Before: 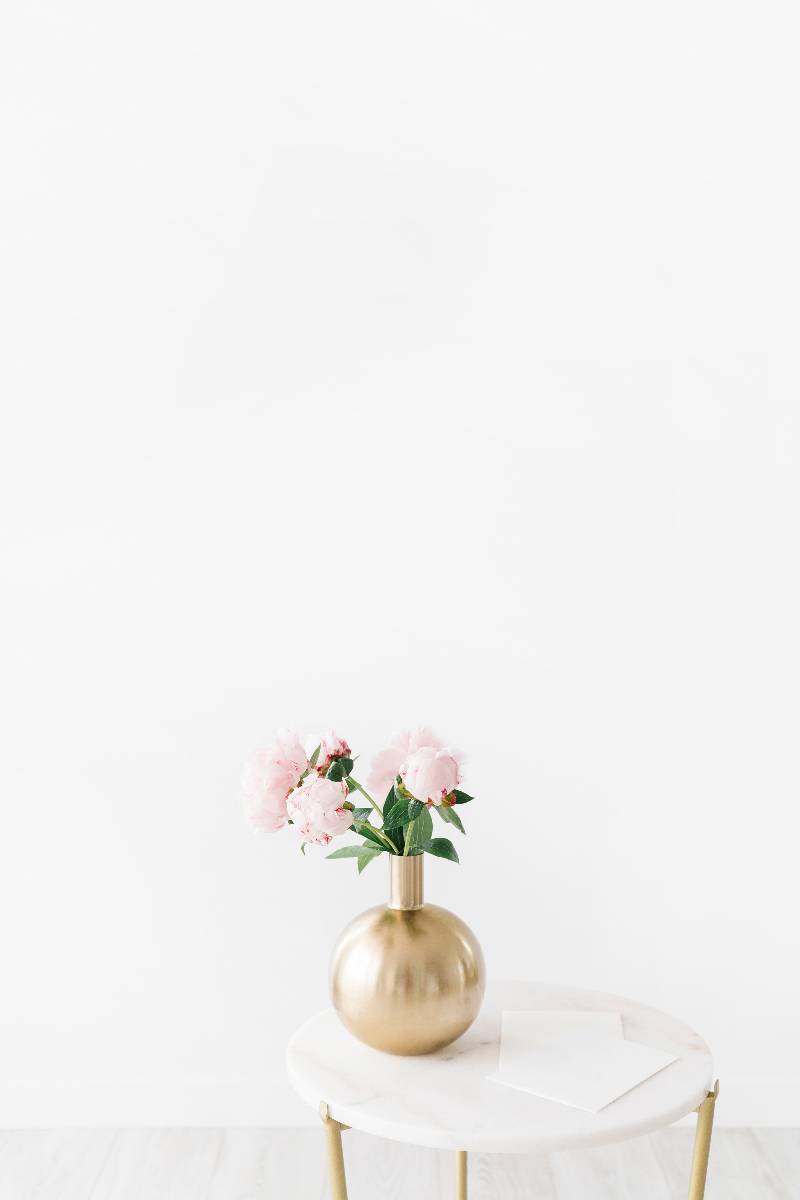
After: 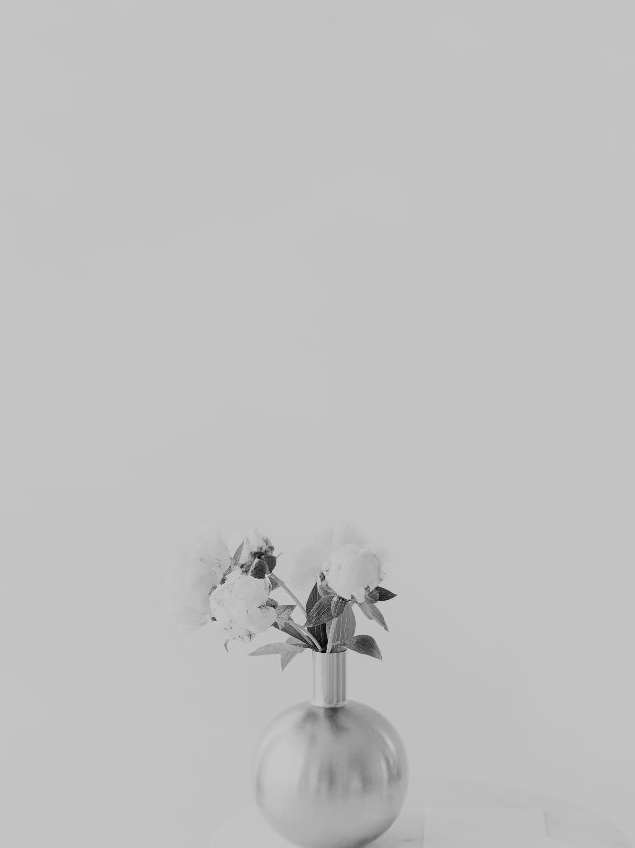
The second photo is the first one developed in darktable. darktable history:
color balance rgb: shadows lift › chroma 1%, shadows lift › hue 113°, highlights gain › chroma 0.2%, highlights gain › hue 333°, perceptual saturation grading › global saturation 20%, perceptual saturation grading › highlights -50%, perceptual saturation grading › shadows 25%, contrast -30%
crop: left 9.712%, top 16.928%, right 10.845%, bottom 12.332%
filmic rgb: black relative exposure -5 EV, hardness 2.88, contrast 1.3, highlights saturation mix -30%
monochrome: on, module defaults
